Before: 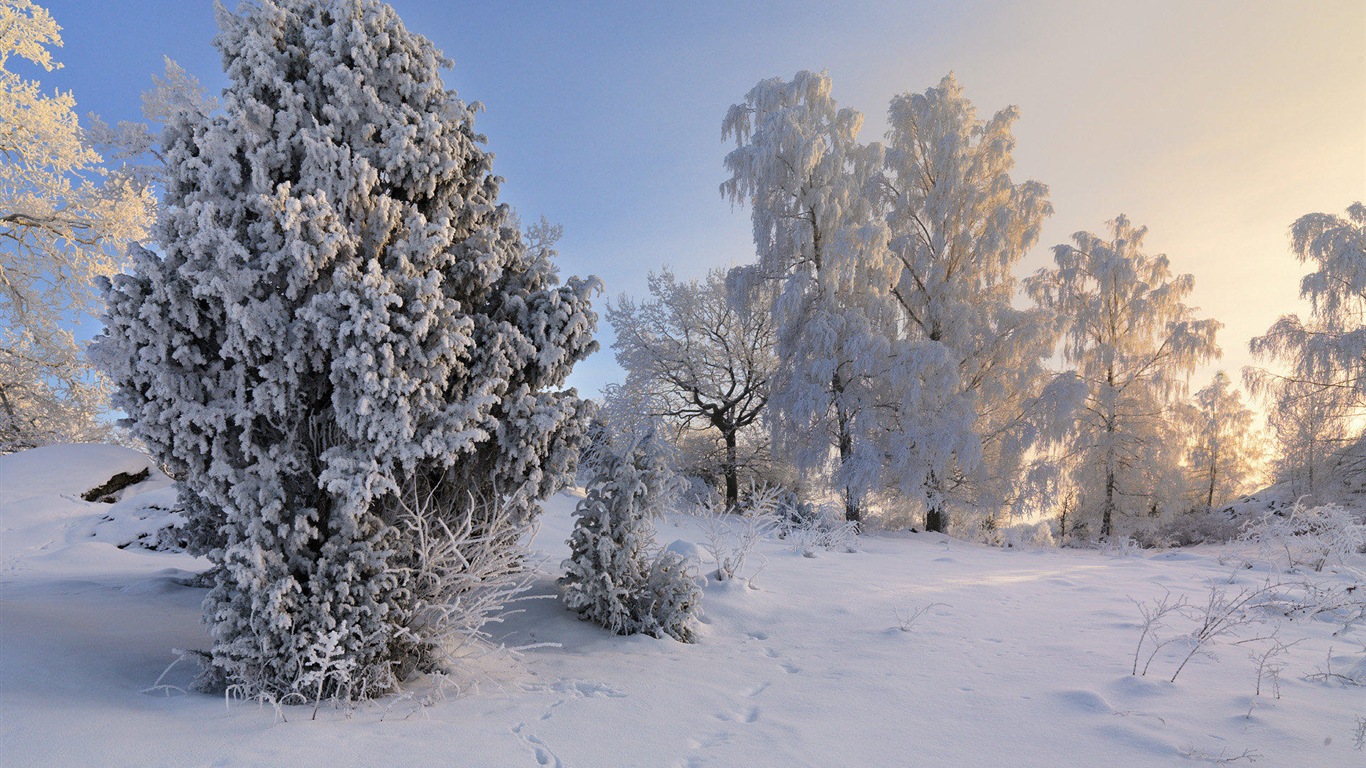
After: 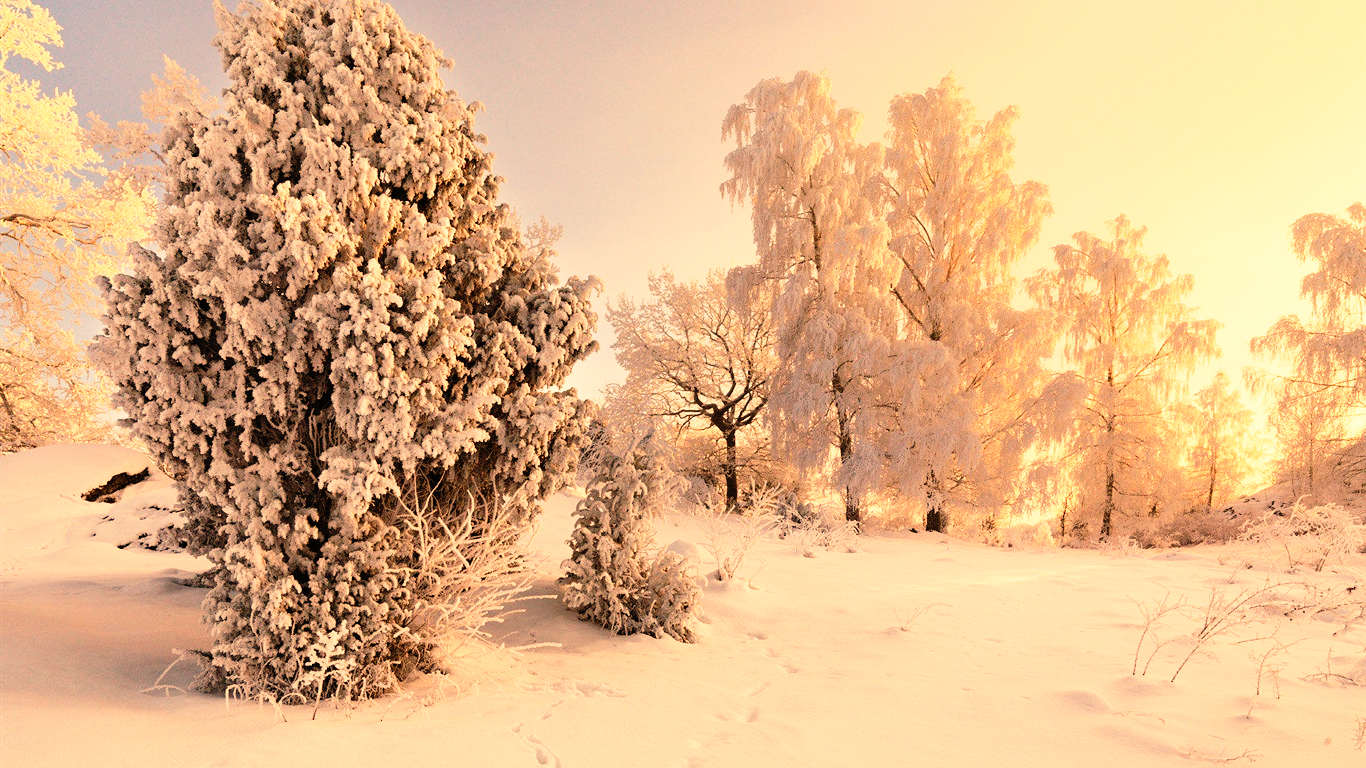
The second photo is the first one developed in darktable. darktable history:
base curve: curves: ch0 [(0, 0) (0.012, 0.01) (0.073, 0.168) (0.31, 0.711) (0.645, 0.957) (1, 1)], preserve colors none
exposure: exposure -0.492 EV, compensate highlight preservation false
white balance: red 1.467, blue 0.684
